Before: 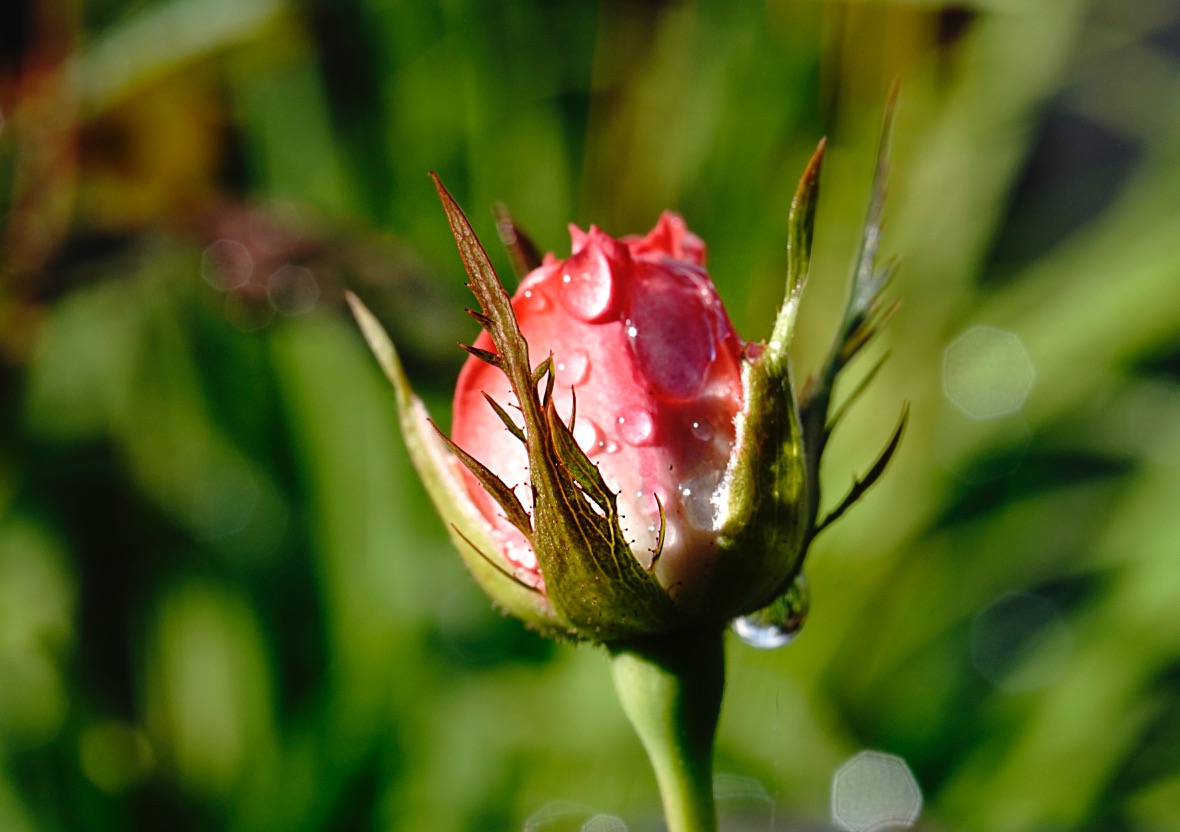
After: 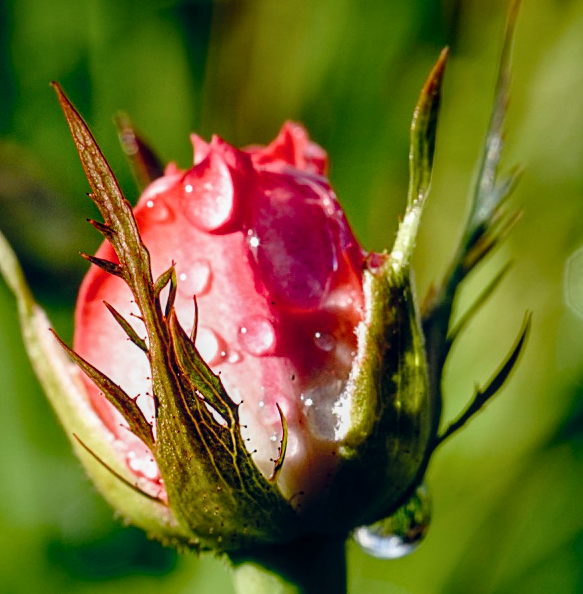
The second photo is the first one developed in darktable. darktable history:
crop: left 32.054%, top 10.926%, right 18.481%, bottom 17.566%
local contrast: on, module defaults
color balance rgb: global offset › chroma 0.102%, global offset › hue 250.3°, perceptual saturation grading › global saturation 20%, perceptual saturation grading › highlights -25.638%, perceptual saturation grading › shadows 24.006%, perceptual brilliance grading › highlights 3.031%, global vibrance 9.585%
filmic rgb: black relative exposure -11.33 EV, white relative exposure 3.25 EV, threshold 5.99 EV, hardness 6.76, iterations of high-quality reconstruction 0, enable highlight reconstruction true
